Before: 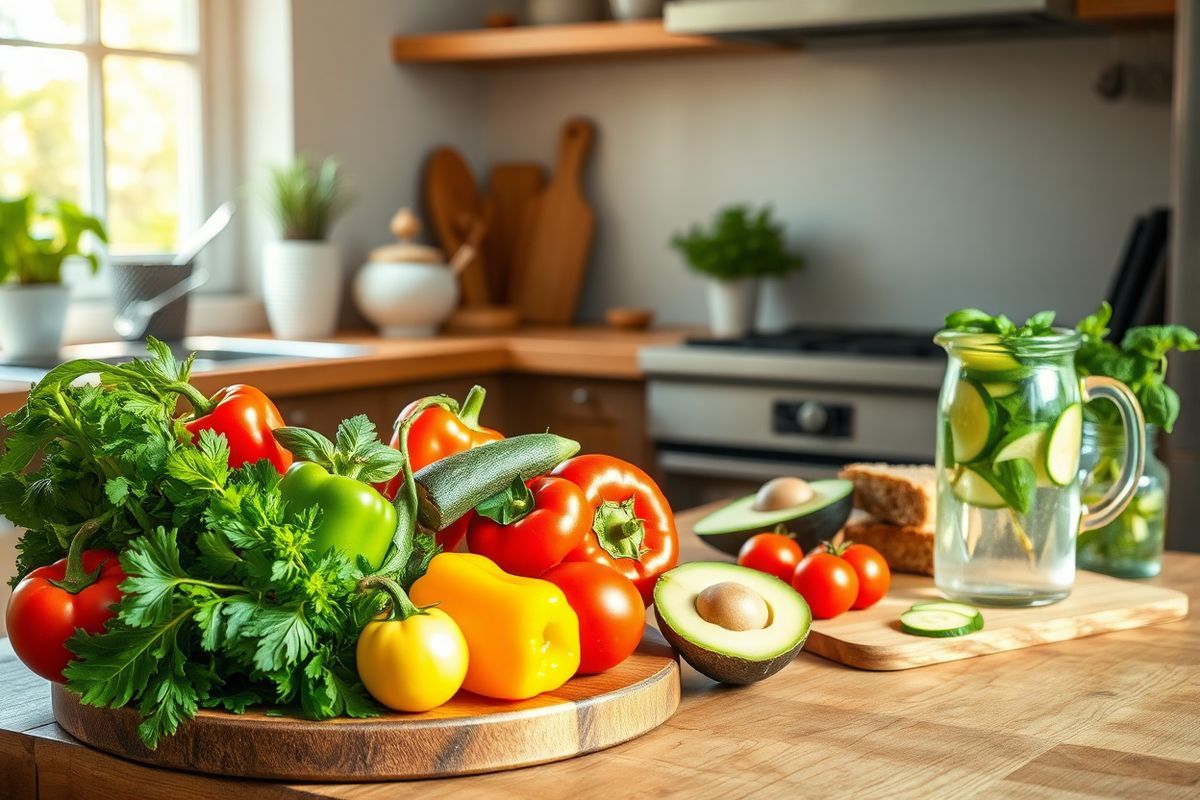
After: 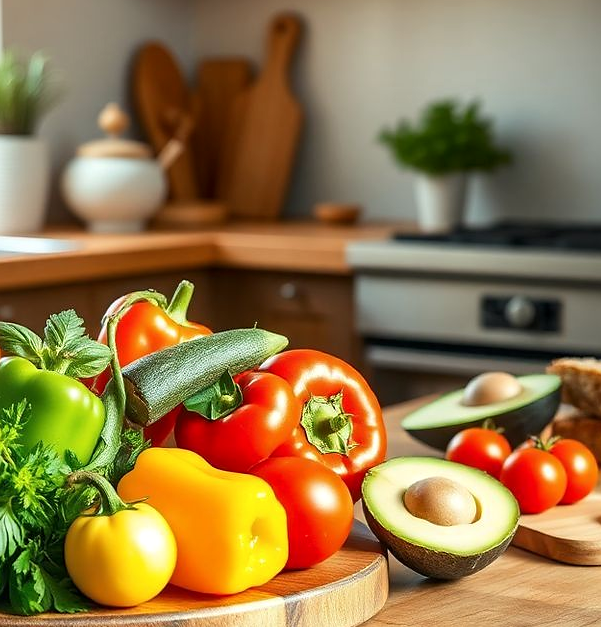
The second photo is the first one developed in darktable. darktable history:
sharpen: radius 1.018, threshold 0.932
local contrast: mode bilateral grid, contrast 21, coarseness 50, detail 119%, midtone range 0.2
crop and rotate: angle 0.025°, left 24.356%, top 13.203%, right 25.467%, bottom 8.304%
